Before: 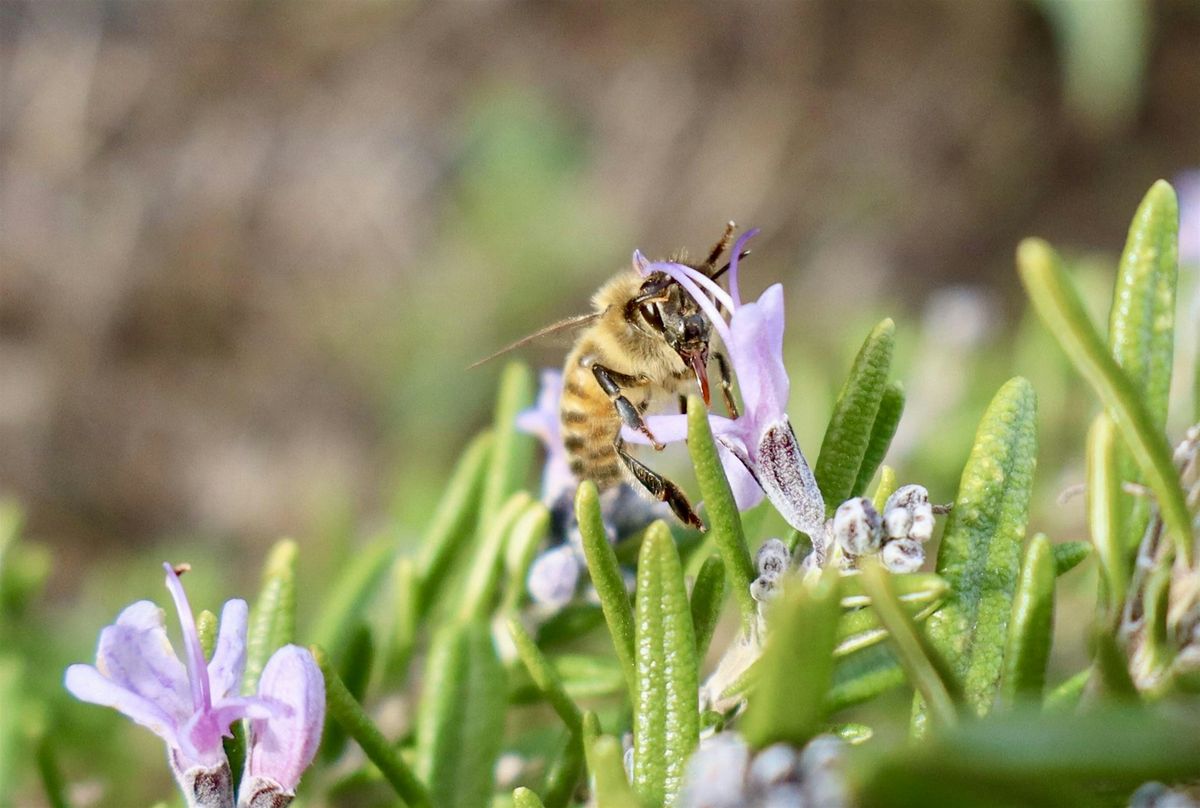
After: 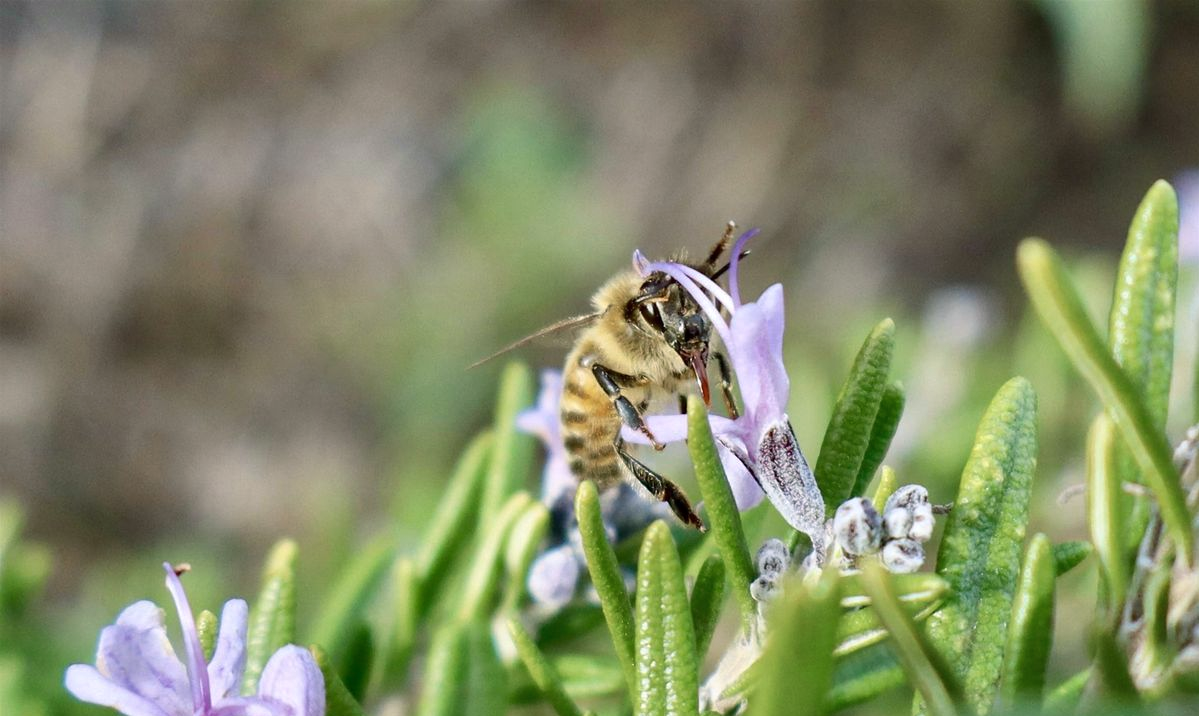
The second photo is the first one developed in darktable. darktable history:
crop and rotate: top 0%, bottom 11.344%
color balance rgb: power › luminance -7.763%, power › chroma 1.123%, power › hue 216.47°, perceptual saturation grading › global saturation 0.606%
shadows and highlights: shadows 11.78, white point adjustment 1.27, soften with gaussian
